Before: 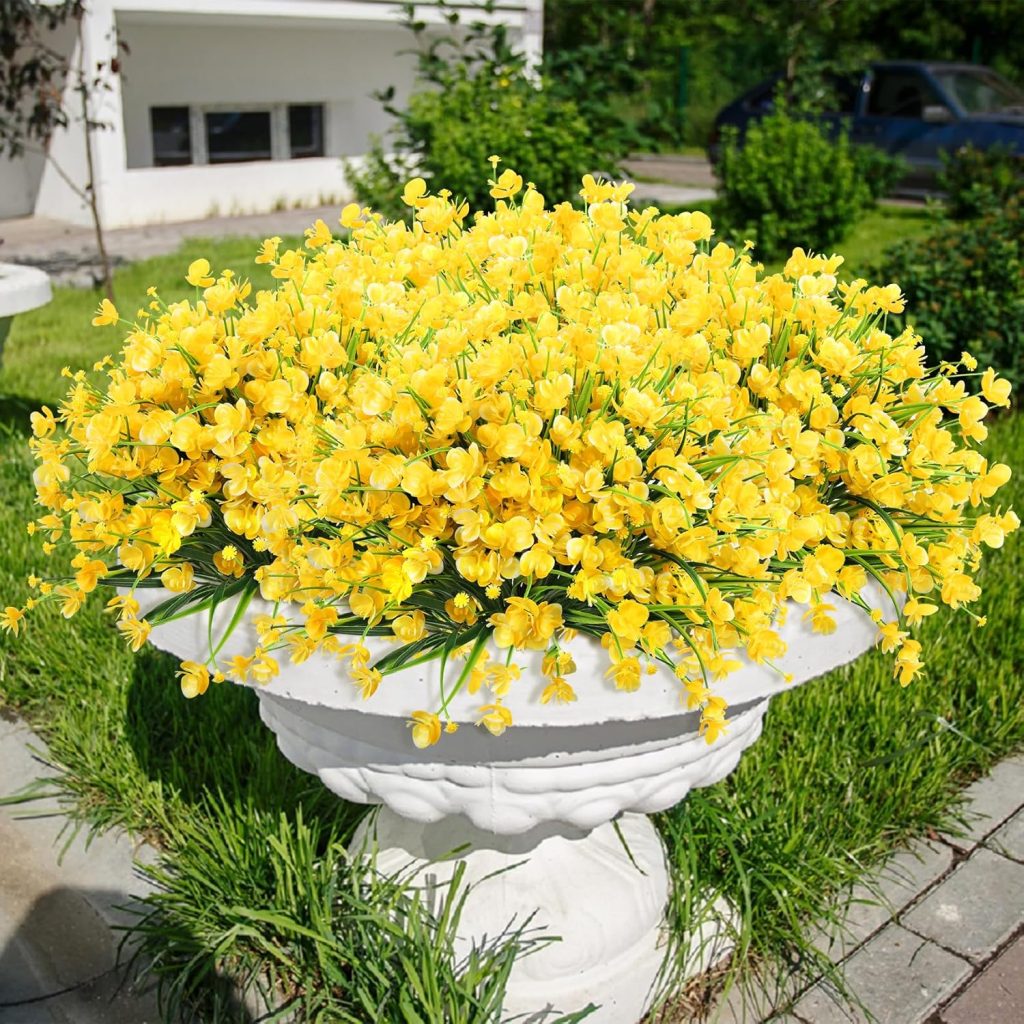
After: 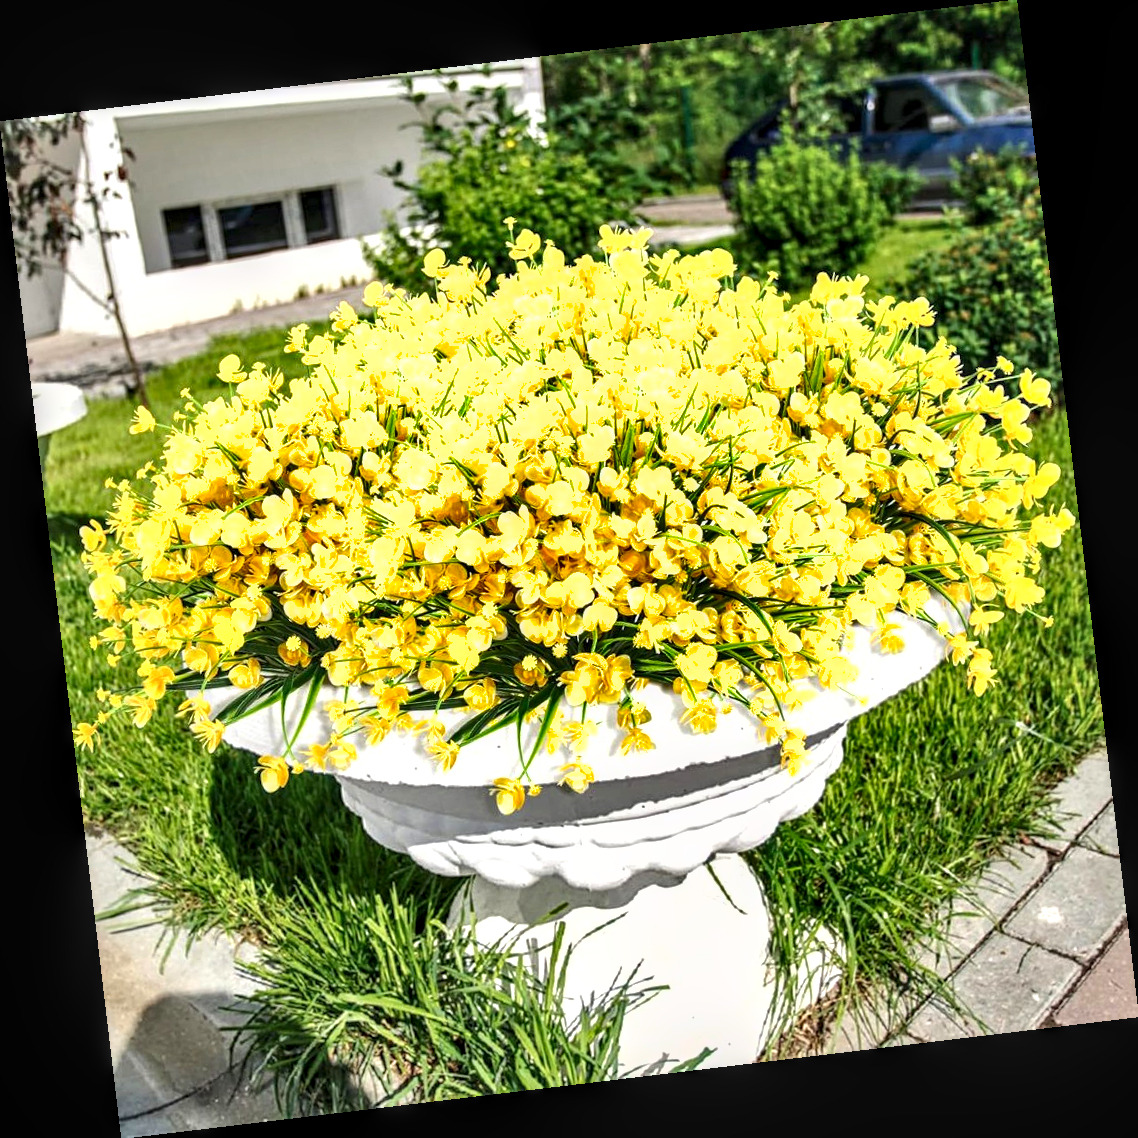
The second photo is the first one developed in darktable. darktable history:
local contrast: detail 150%
exposure: exposure 0.6 EV, compensate highlight preservation false
shadows and highlights: low approximation 0.01, soften with gaussian
rotate and perspective: rotation -6.83°, automatic cropping off
